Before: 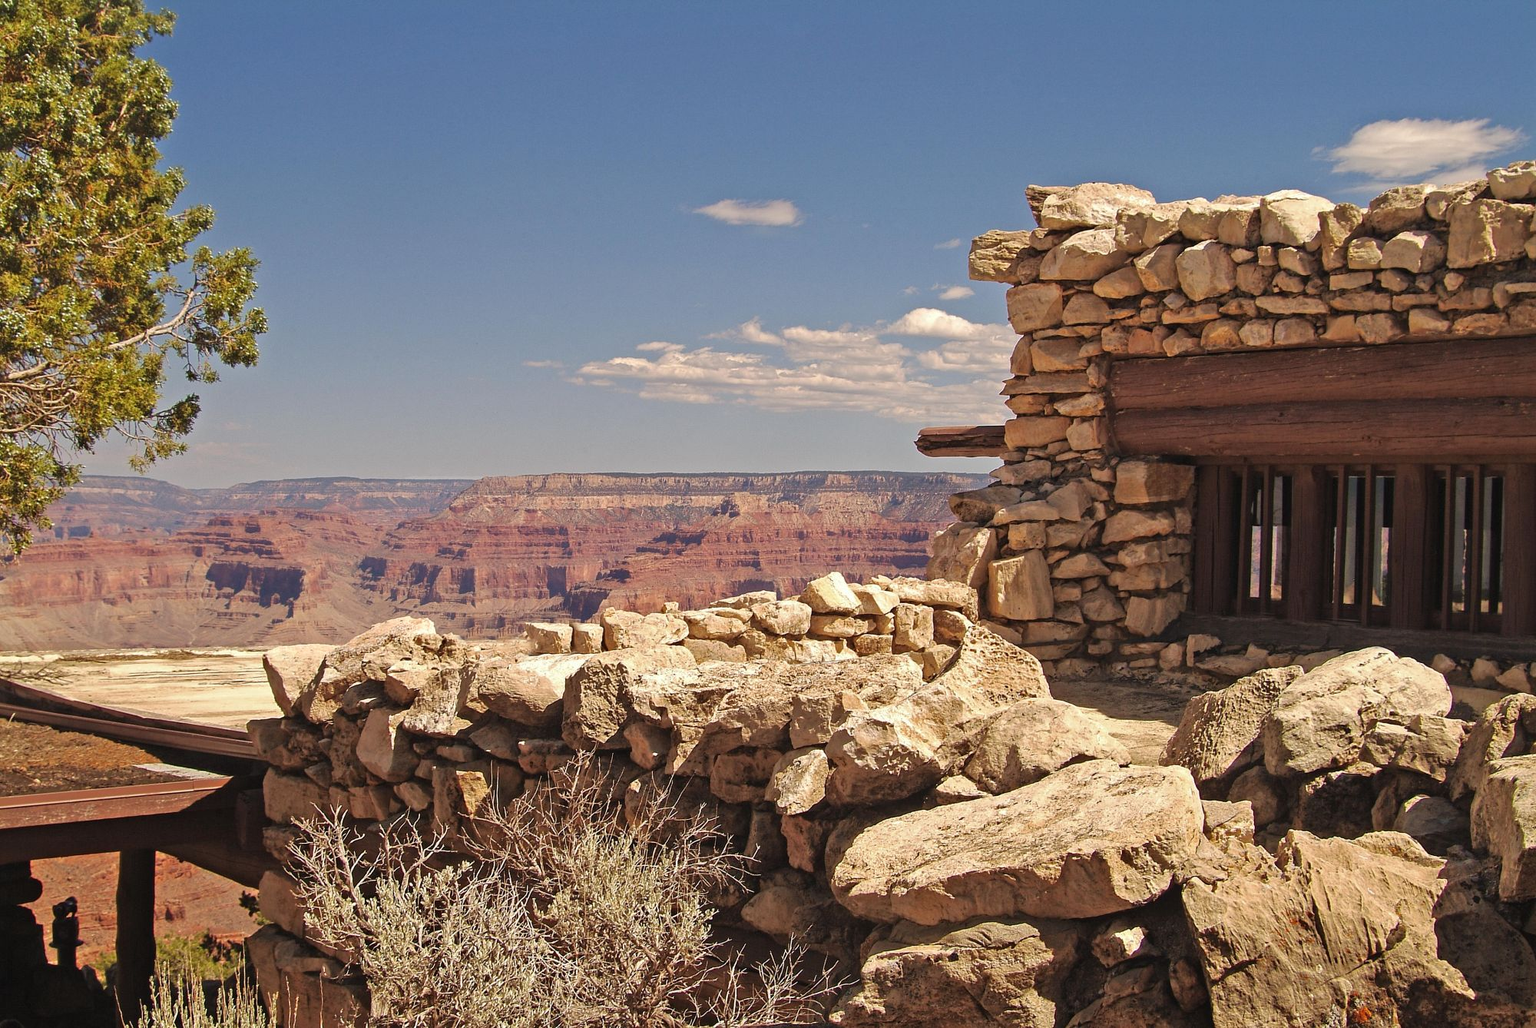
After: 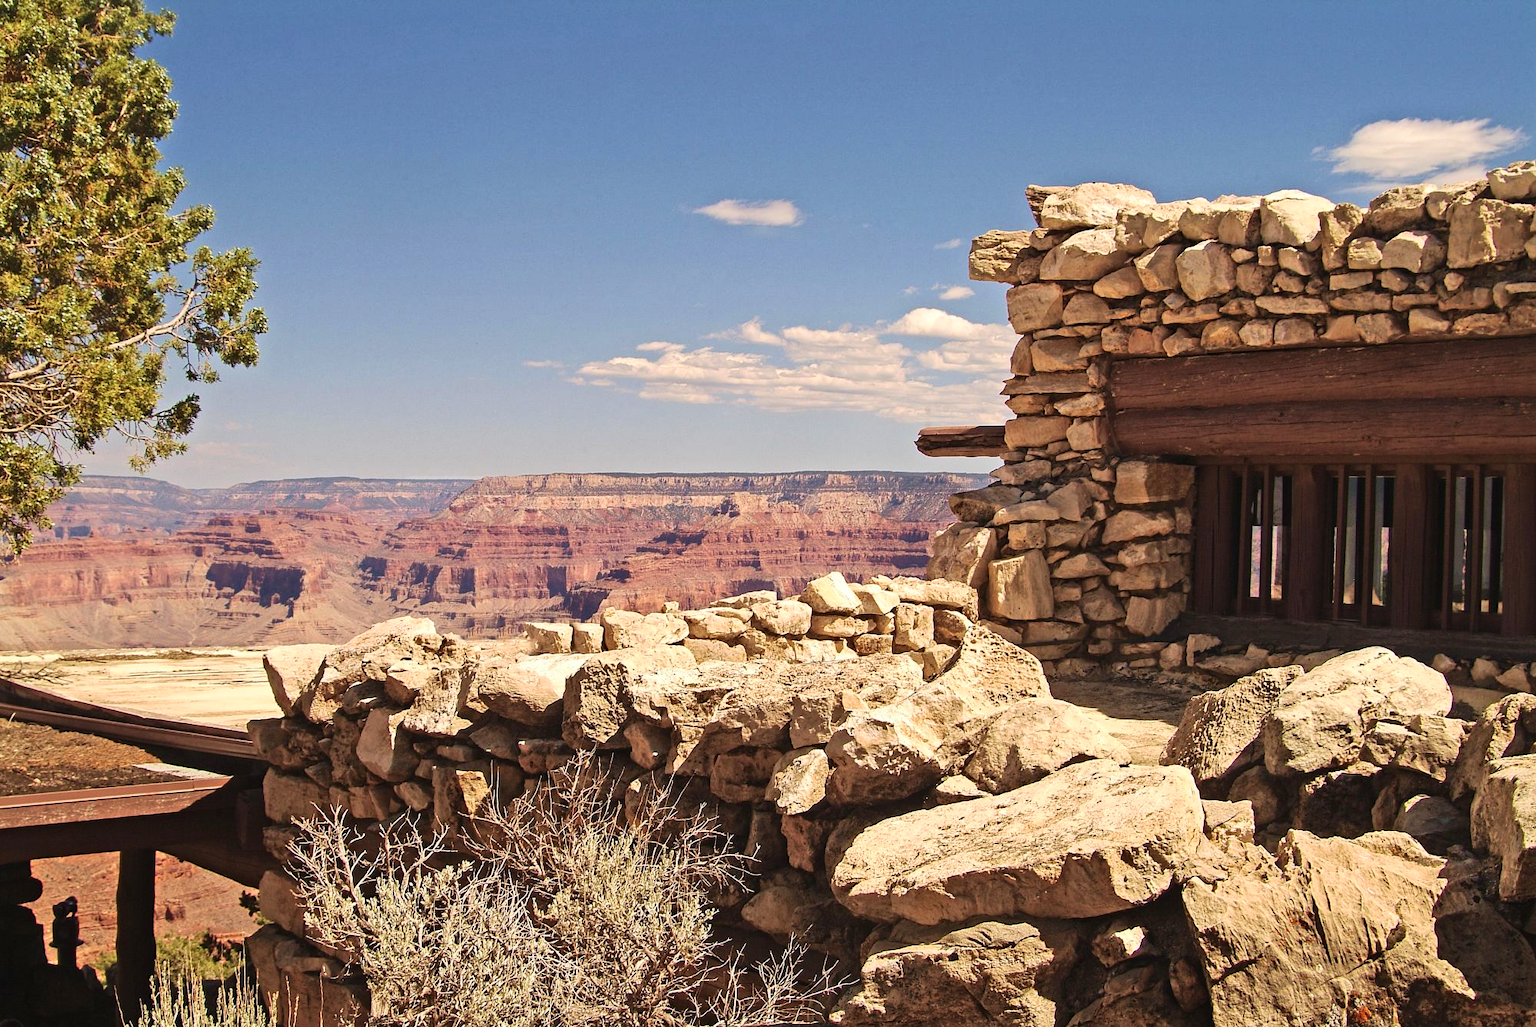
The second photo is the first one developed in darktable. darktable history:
velvia: strength 21.76%
contrast brightness saturation: contrast 0.24, brightness 0.09
